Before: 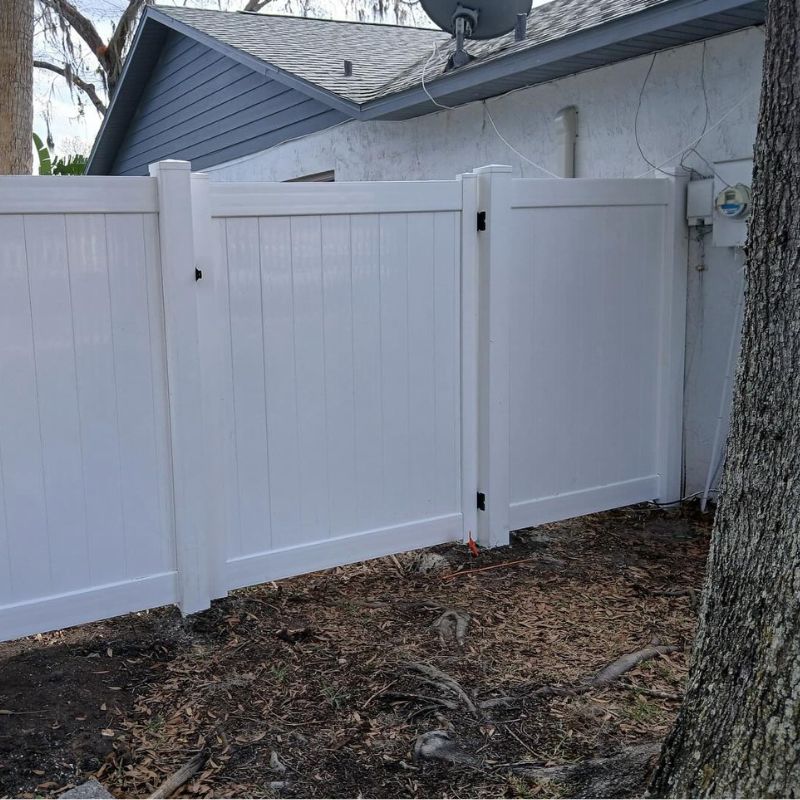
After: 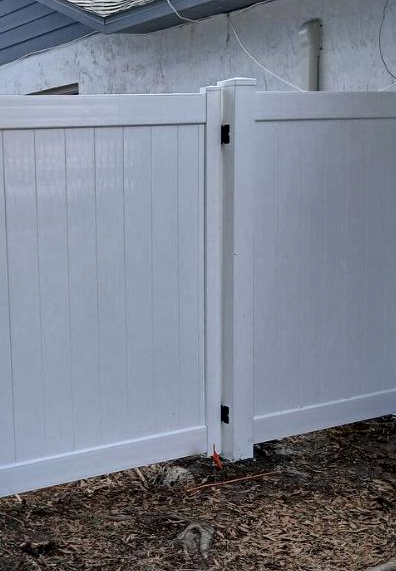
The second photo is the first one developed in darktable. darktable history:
local contrast: mode bilateral grid, contrast 25, coarseness 60, detail 151%, midtone range 0.2
crop: left 32.075%, top 10.976%, right 18.355%, bottom 17.596%
